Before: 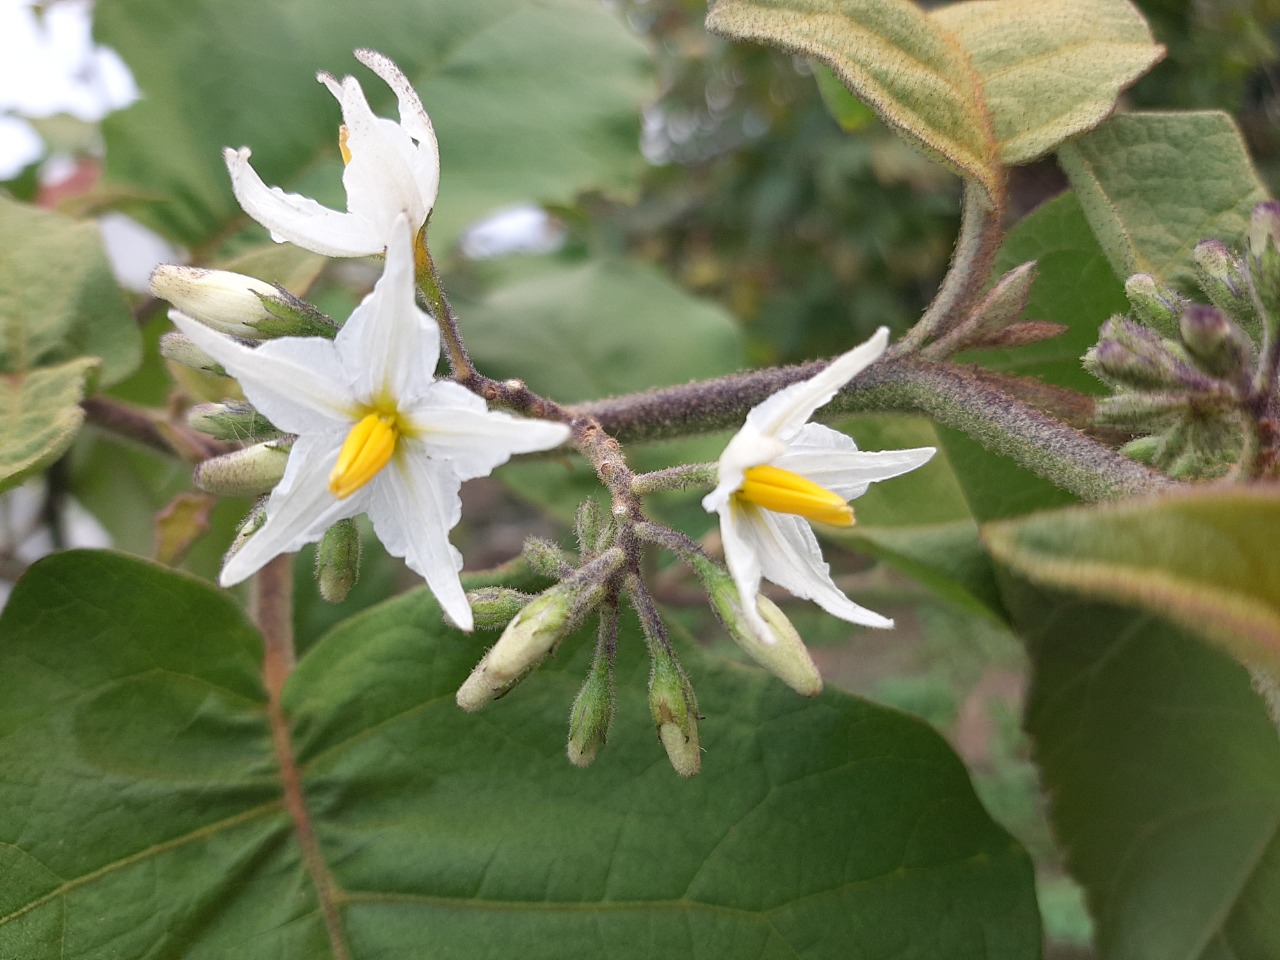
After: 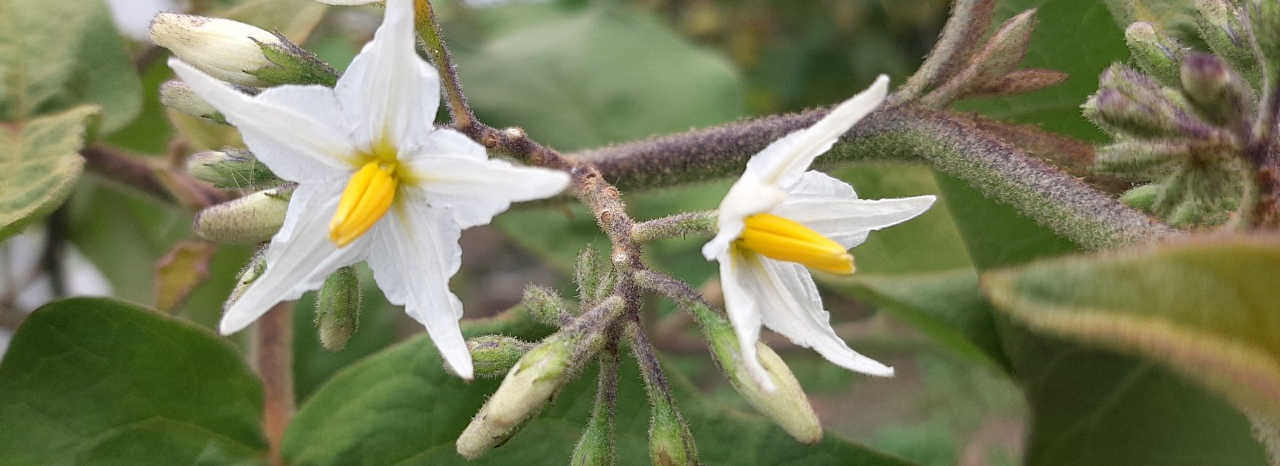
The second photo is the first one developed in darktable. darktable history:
crop and rotate: top 26.304%, bottom 25.108%
